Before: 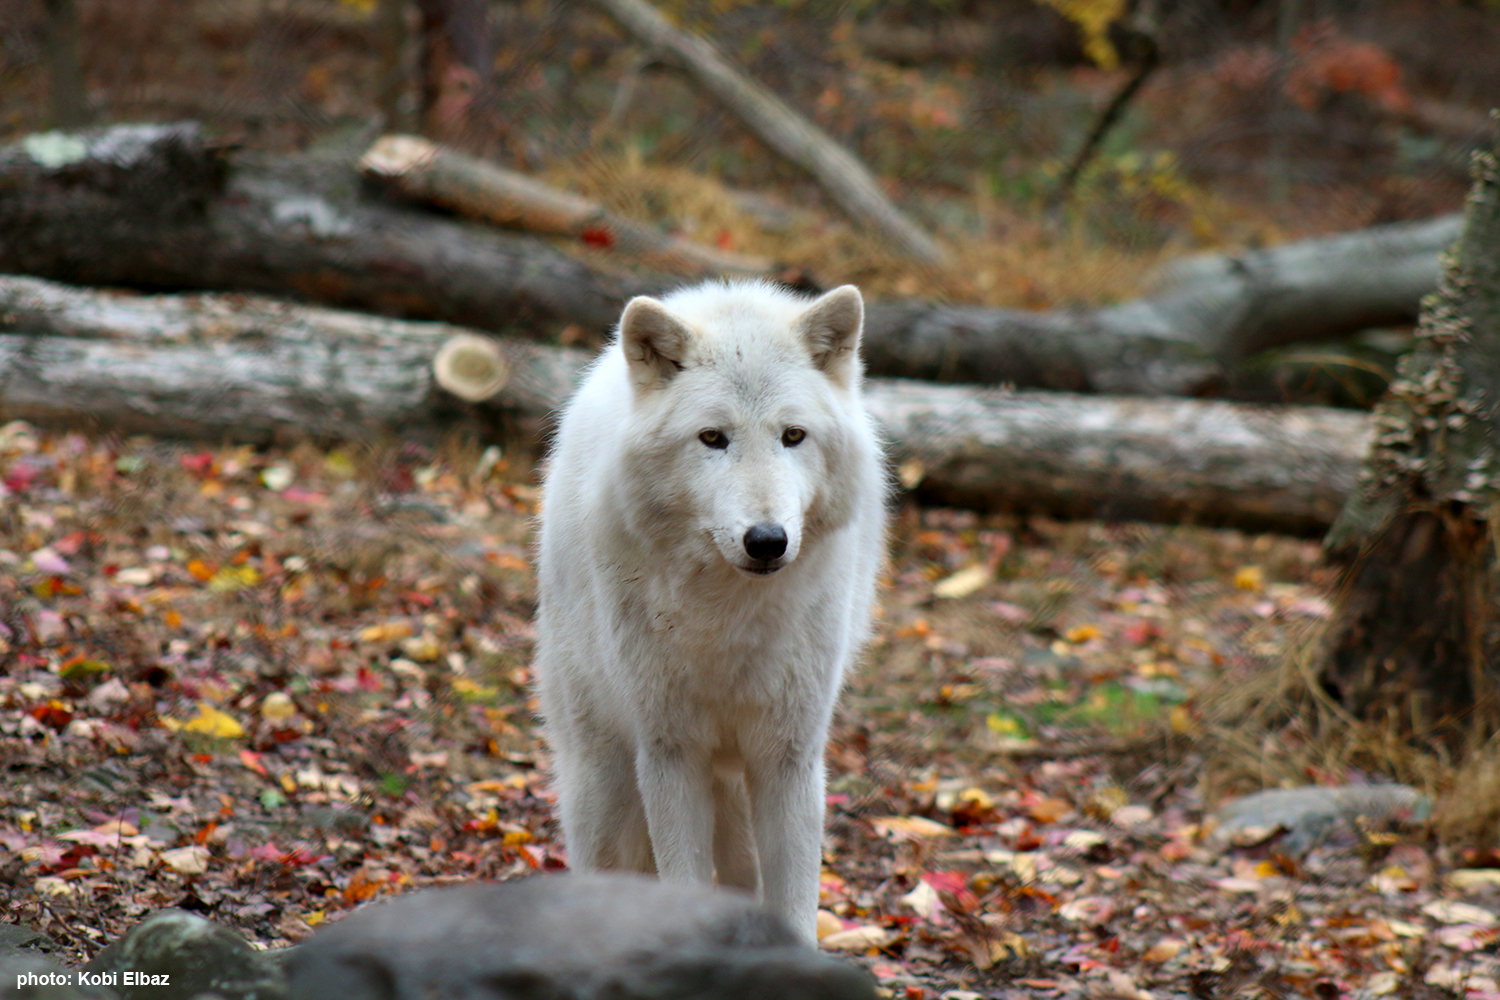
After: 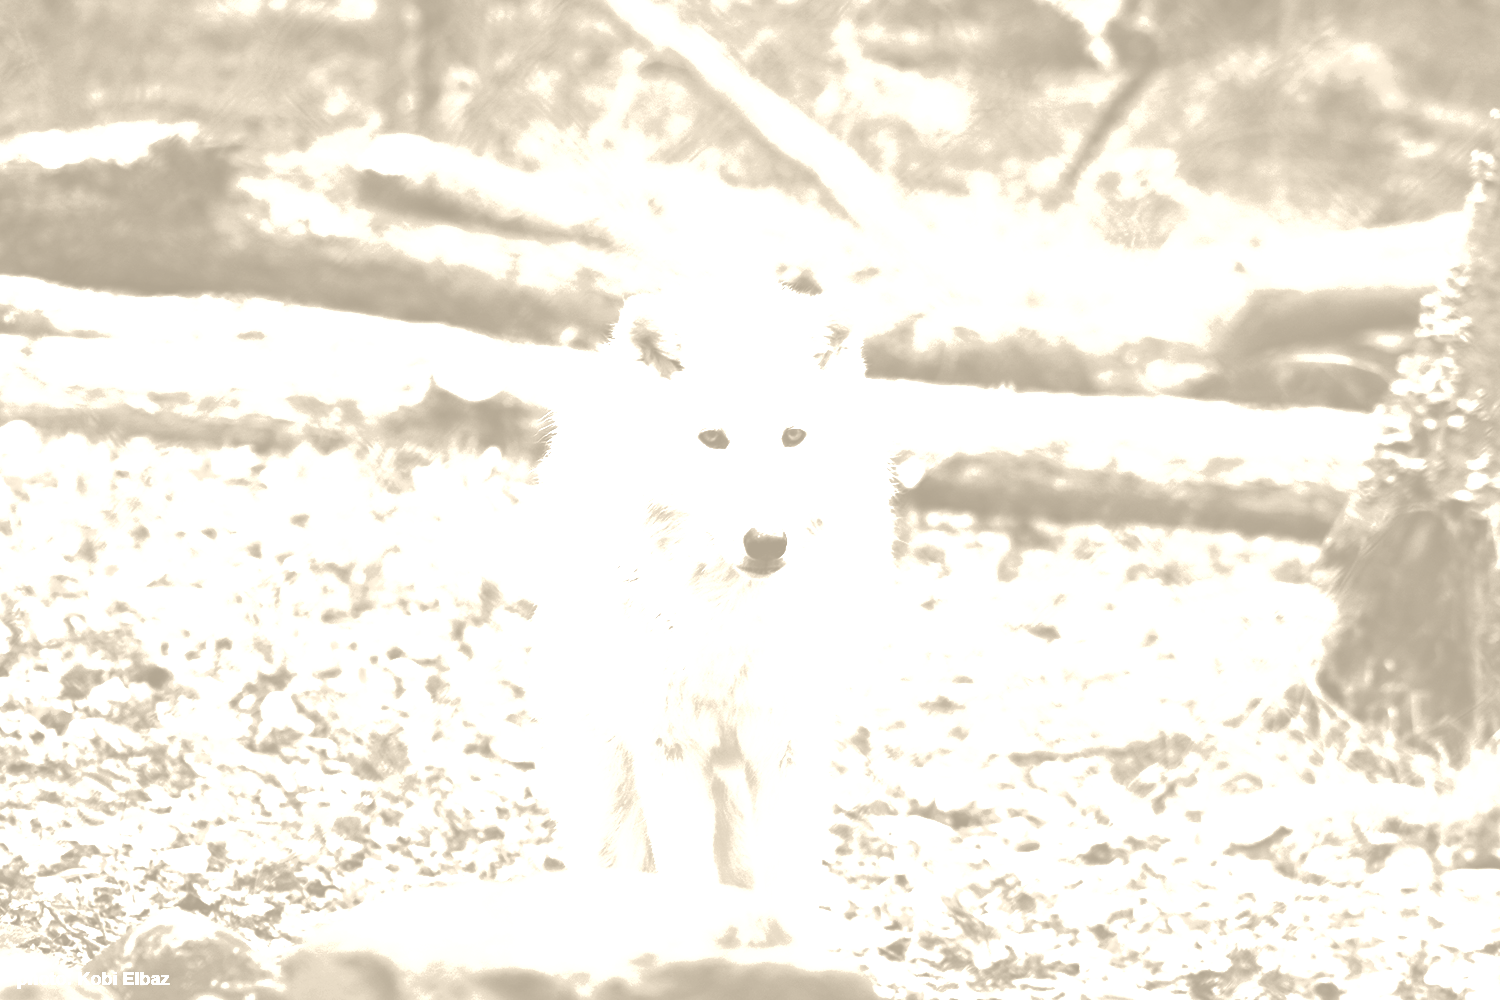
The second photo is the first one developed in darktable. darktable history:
tone curve: curves: ch0 [(0, 0) (0.003, 0.003) (0.011, 0.01) (0.025, 0.023) (0.044, 0.042) (0.069, 0.065) (0.1, 0.094) (0.136, 0.128) (0.177, 0.167) (0.224, 0.211) (0.277, 0.261) (0.335, 0.316) (0.399, 0.376) (0.468, 0.441) (0.543, 0.685) (0.623, 0.741) (0.709, 0.8) (0.801, 0.863) (0.898, 0.929) (1, 1)], preserve colors none
base curve: curves: ch0 [(0, 0) (0.032, 0.037) (0.105, 0.228) (0.435, 0.76) (0.856, 0.983) (1, 1)], preserve colors none
colorize: hue 36°, saturation 71%, lightness 80.79%
shadows and highlights: shadows 0, highlights 40
